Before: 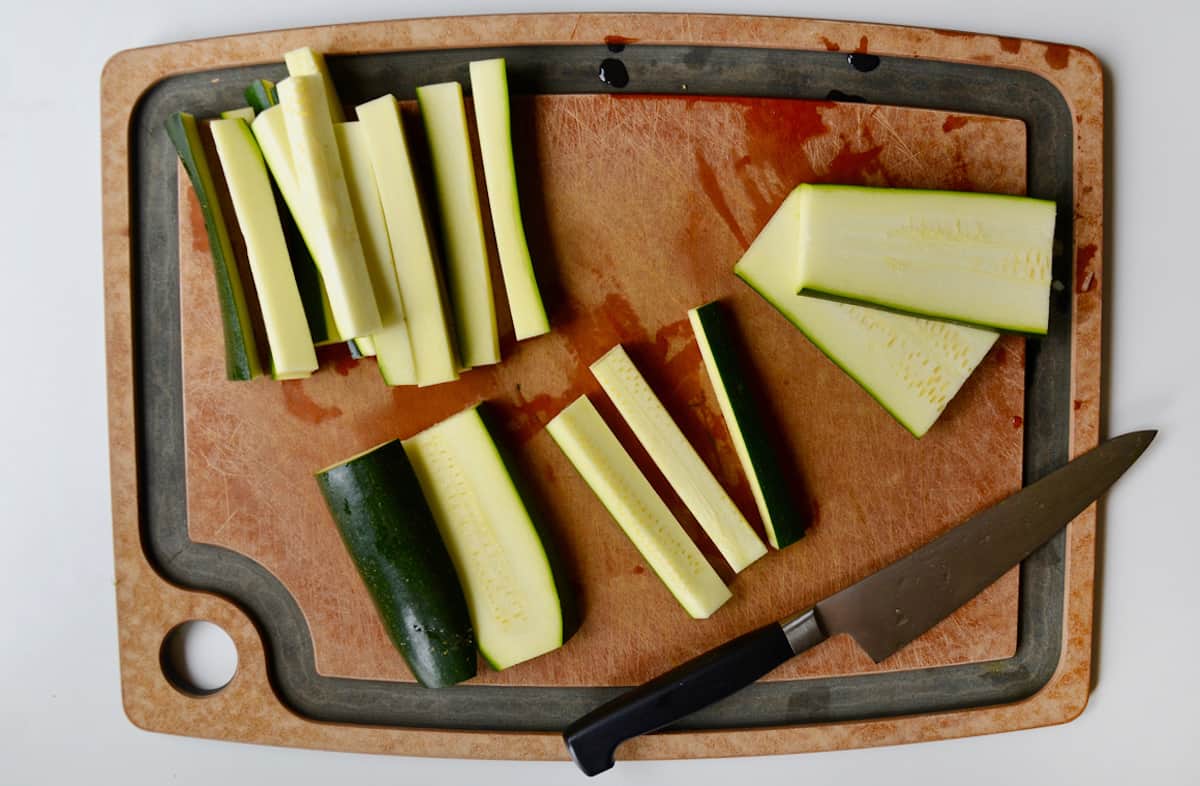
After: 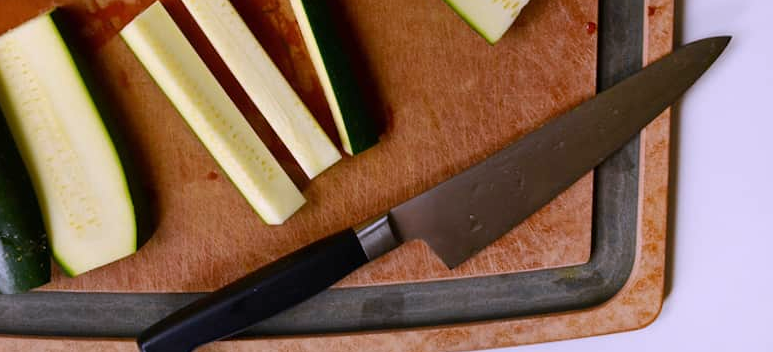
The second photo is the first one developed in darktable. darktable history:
crop and rotate: left 35.509%, top 50.238%, bottom 4.934%
white balance: red 1.042, blue 1.17
